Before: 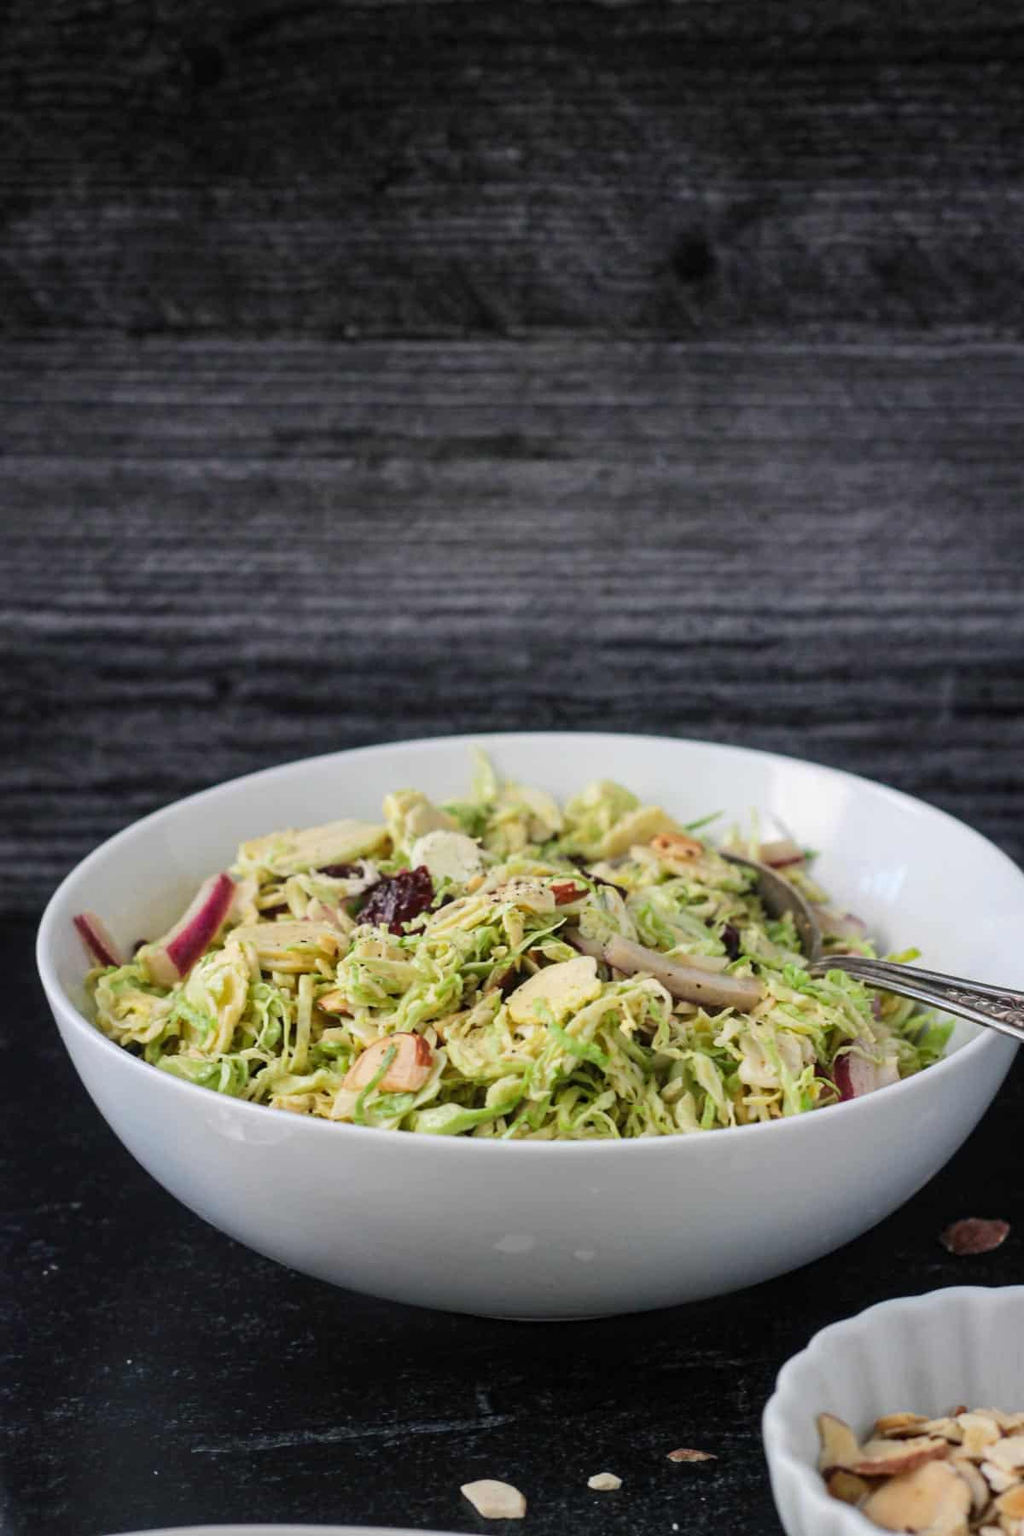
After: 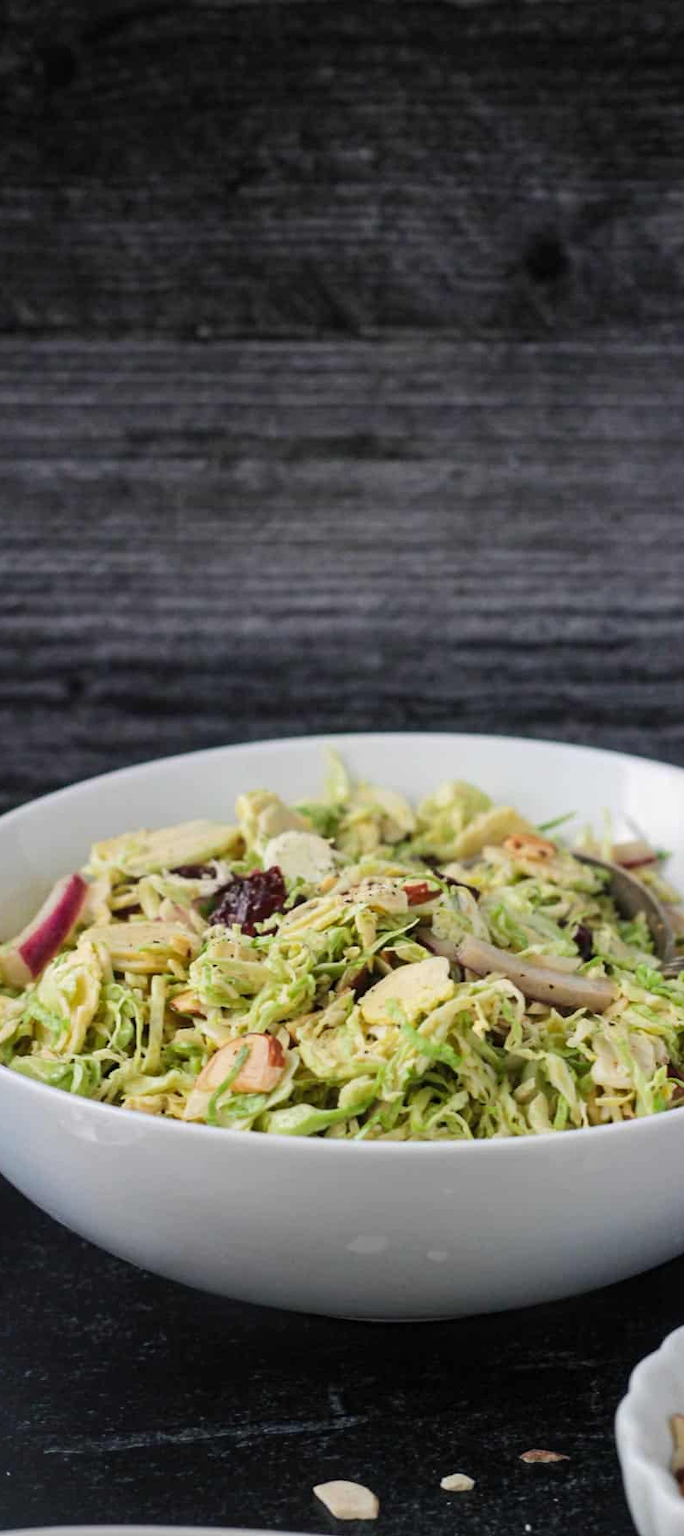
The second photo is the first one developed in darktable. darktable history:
crop and rotate: left 14.459%, right 18.683%
